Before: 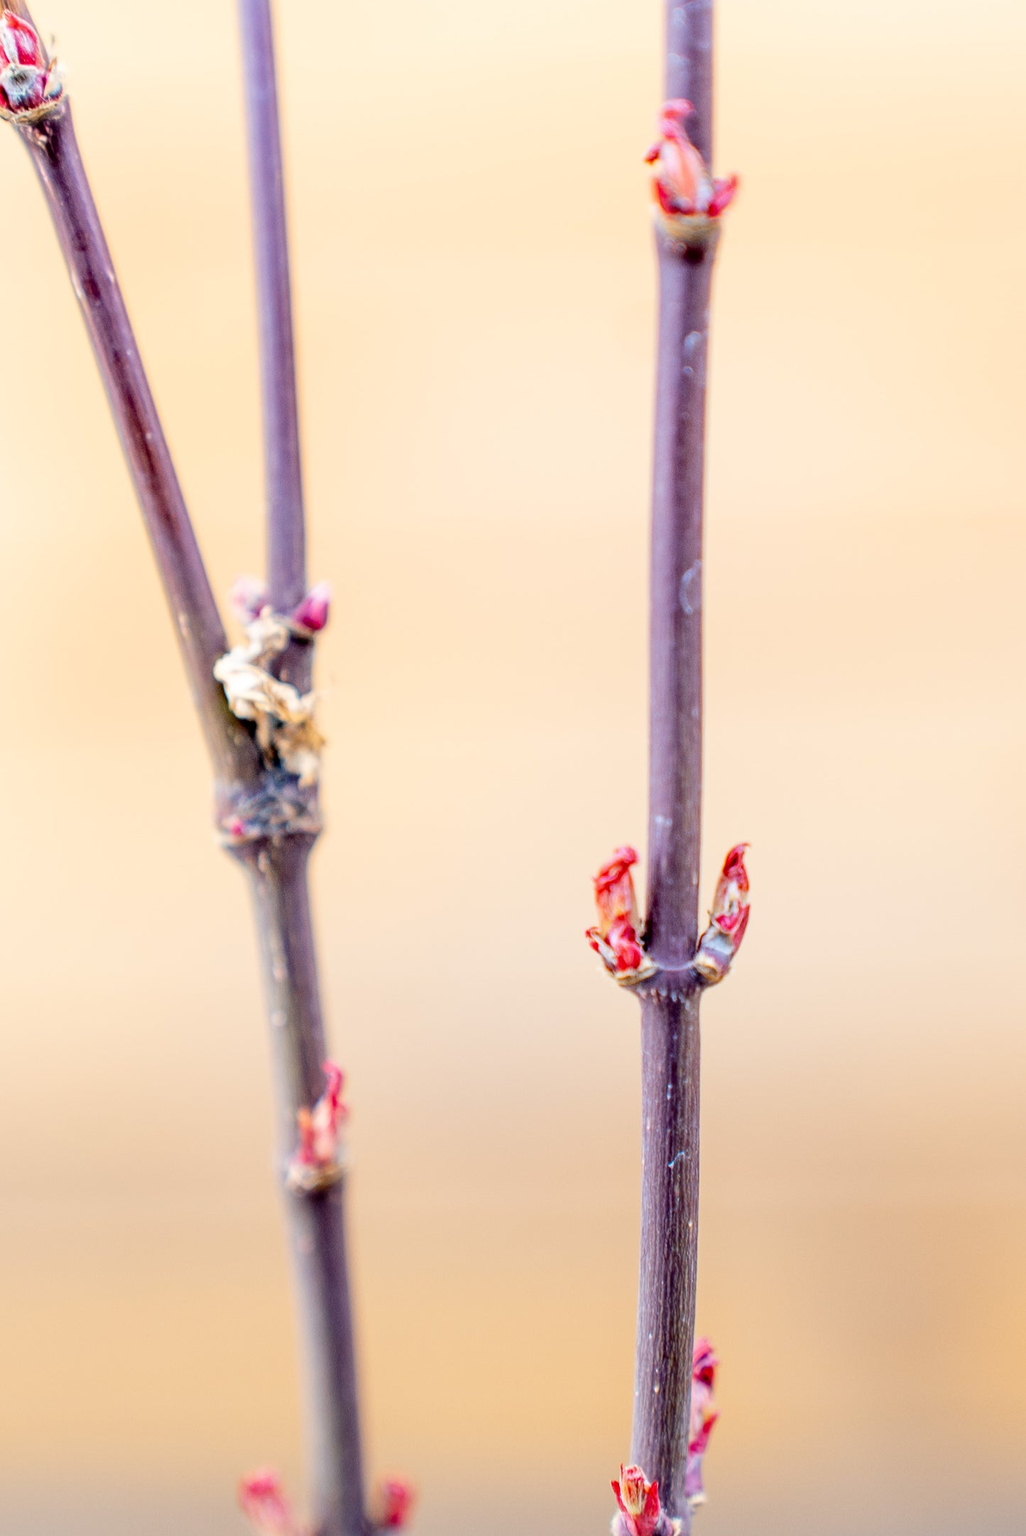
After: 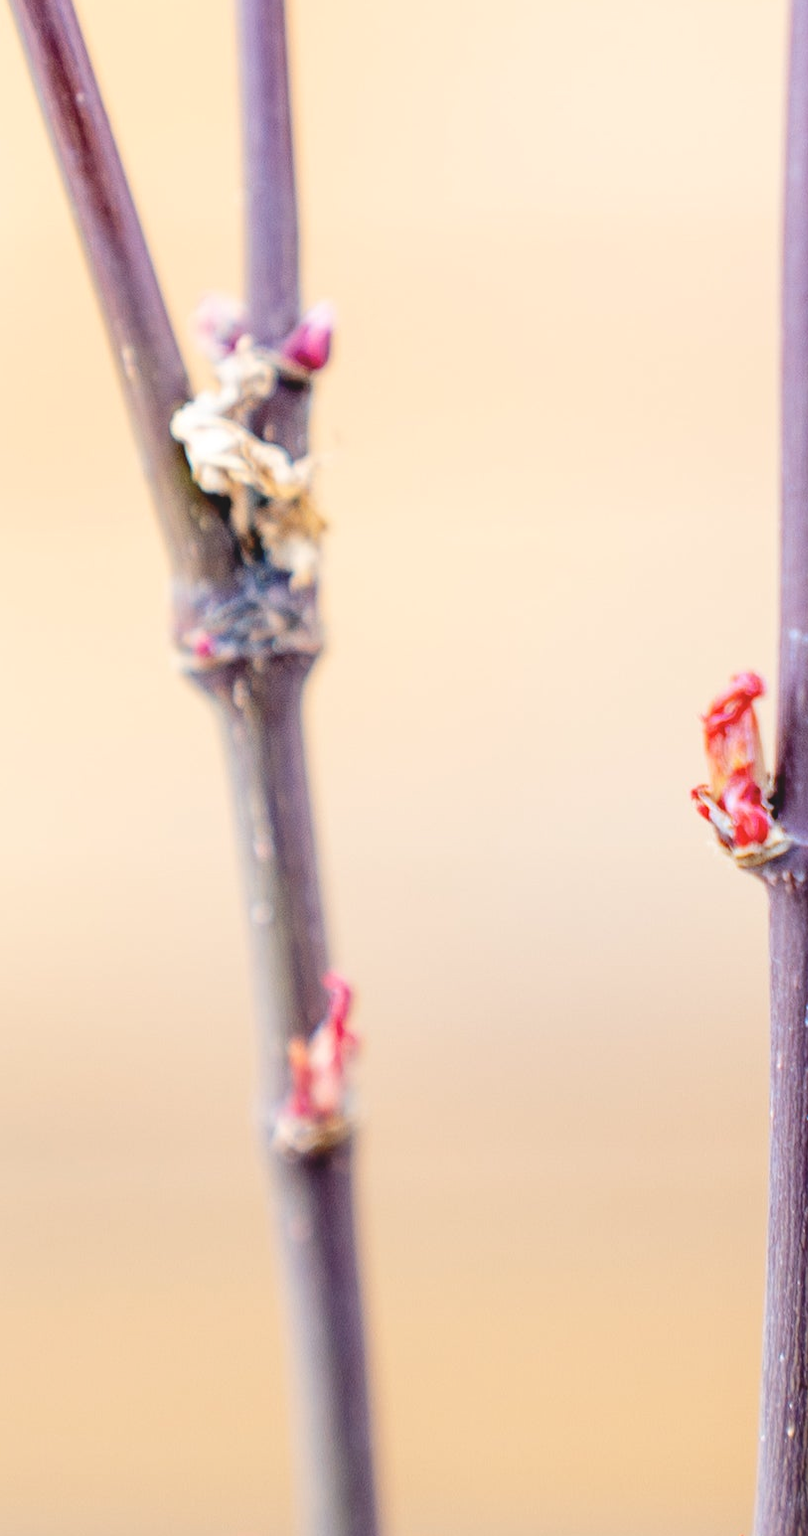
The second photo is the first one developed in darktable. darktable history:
color balance: lift [1.007, 1, 1, 1], gamma [1.097, 1, 1, 1]
crop: left 8.966%, top 23.852%, right 34.699%, bottom 4.703%
